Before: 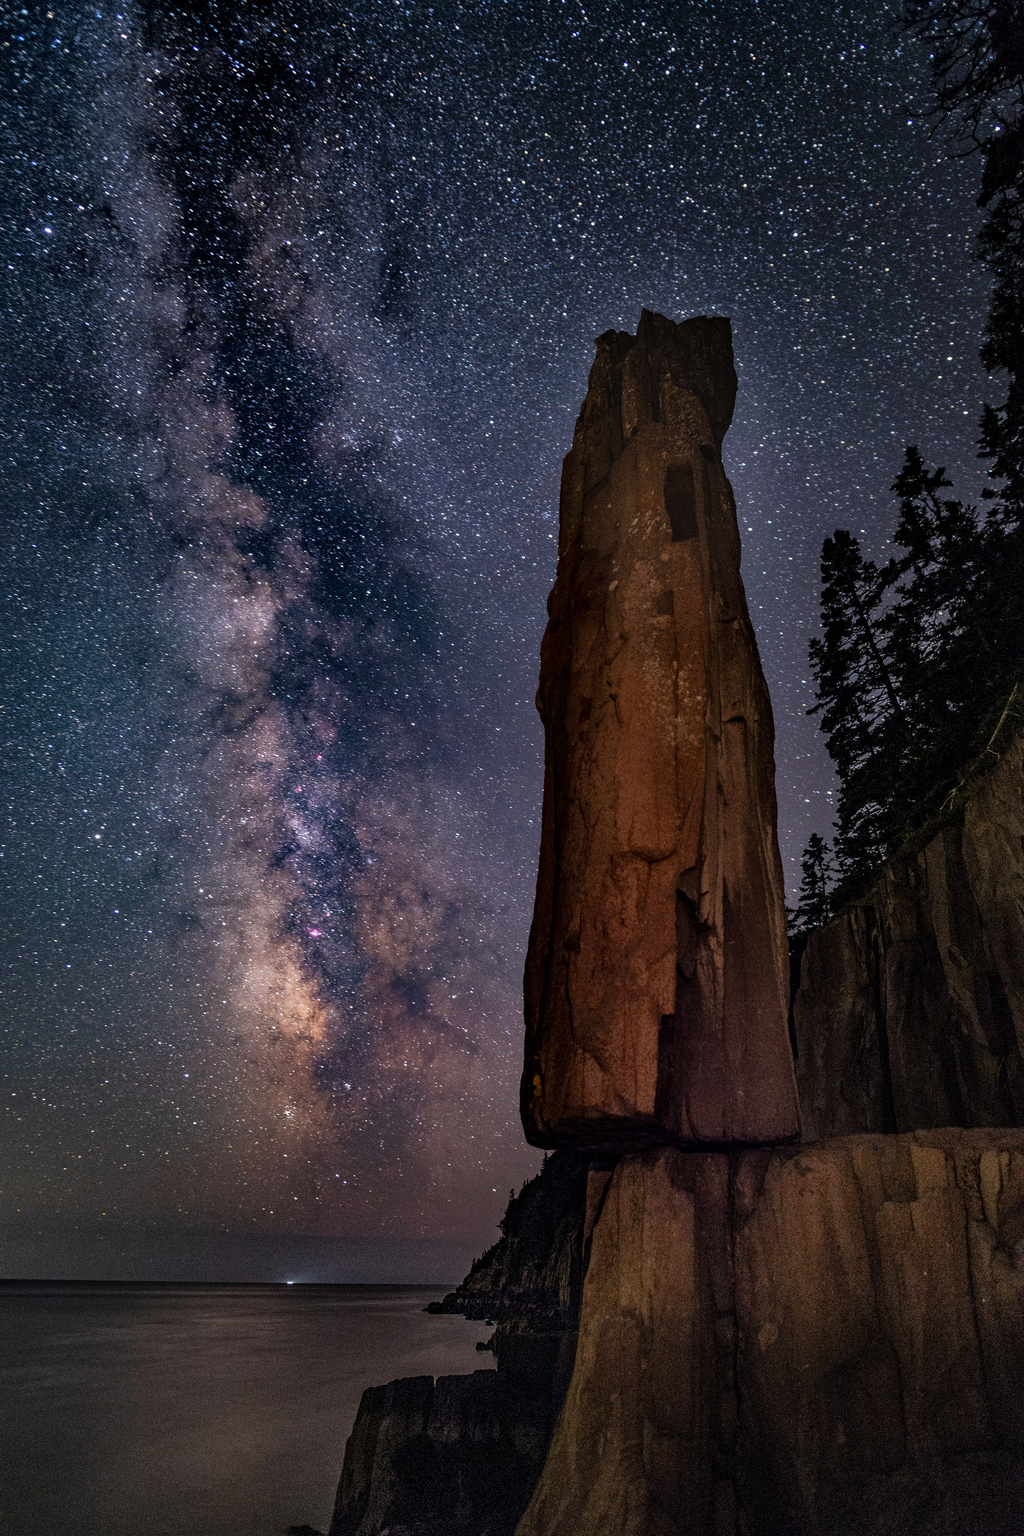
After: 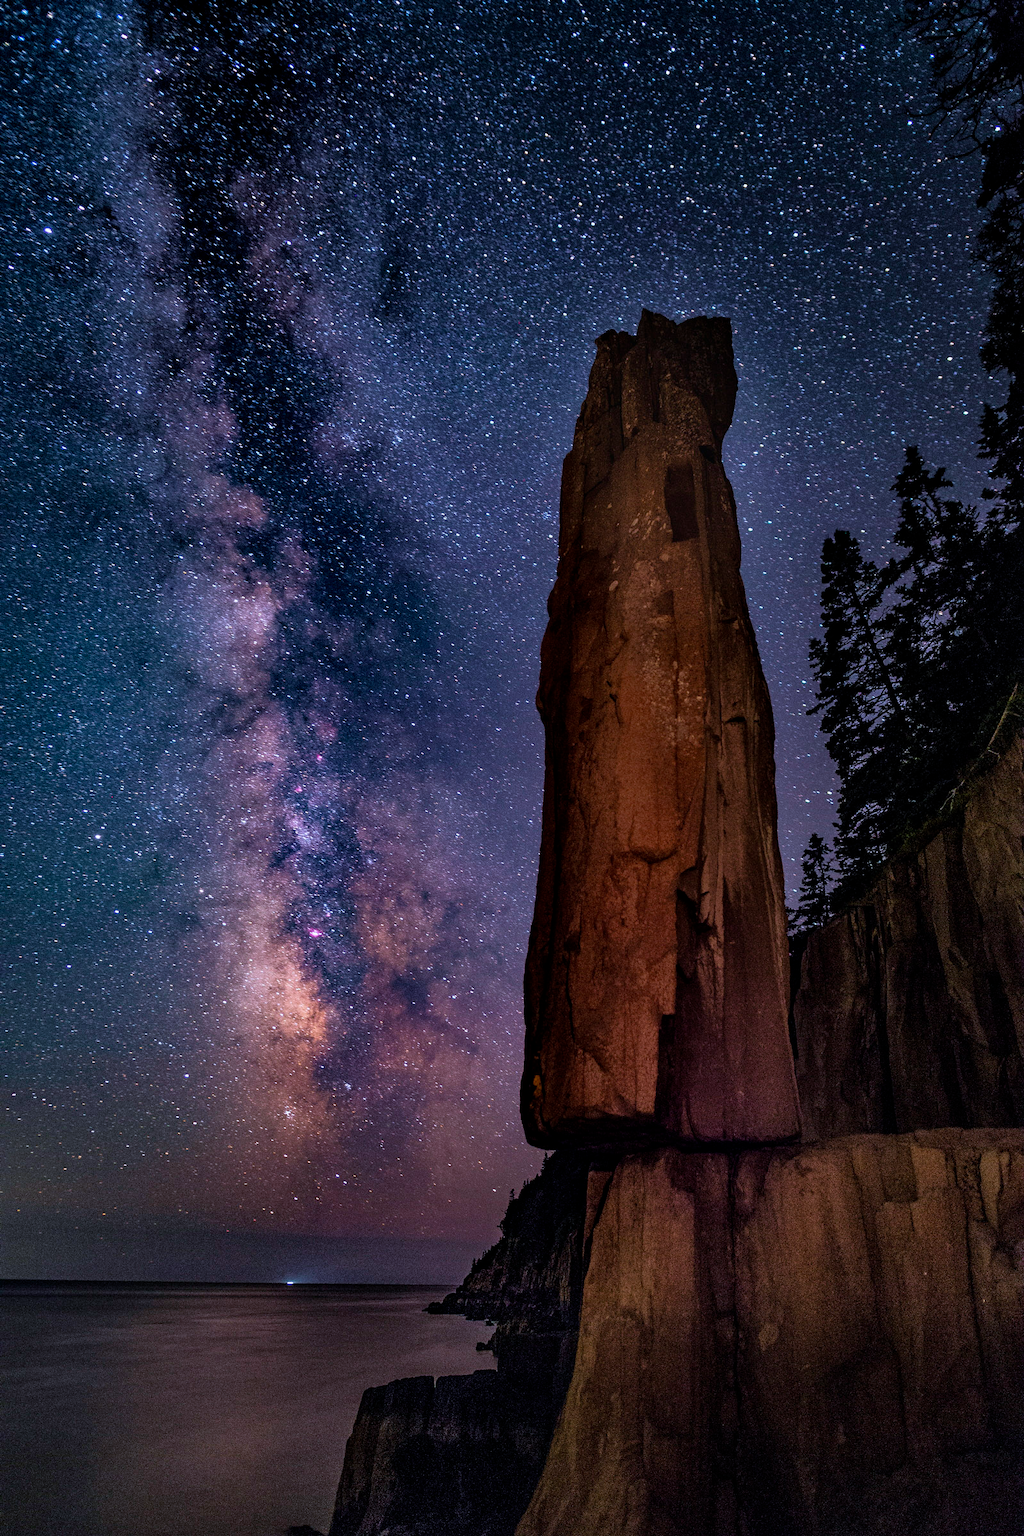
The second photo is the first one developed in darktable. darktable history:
white balance: red 0.967, blue 1.119, emerald 0.756
velvia: strength 29%
